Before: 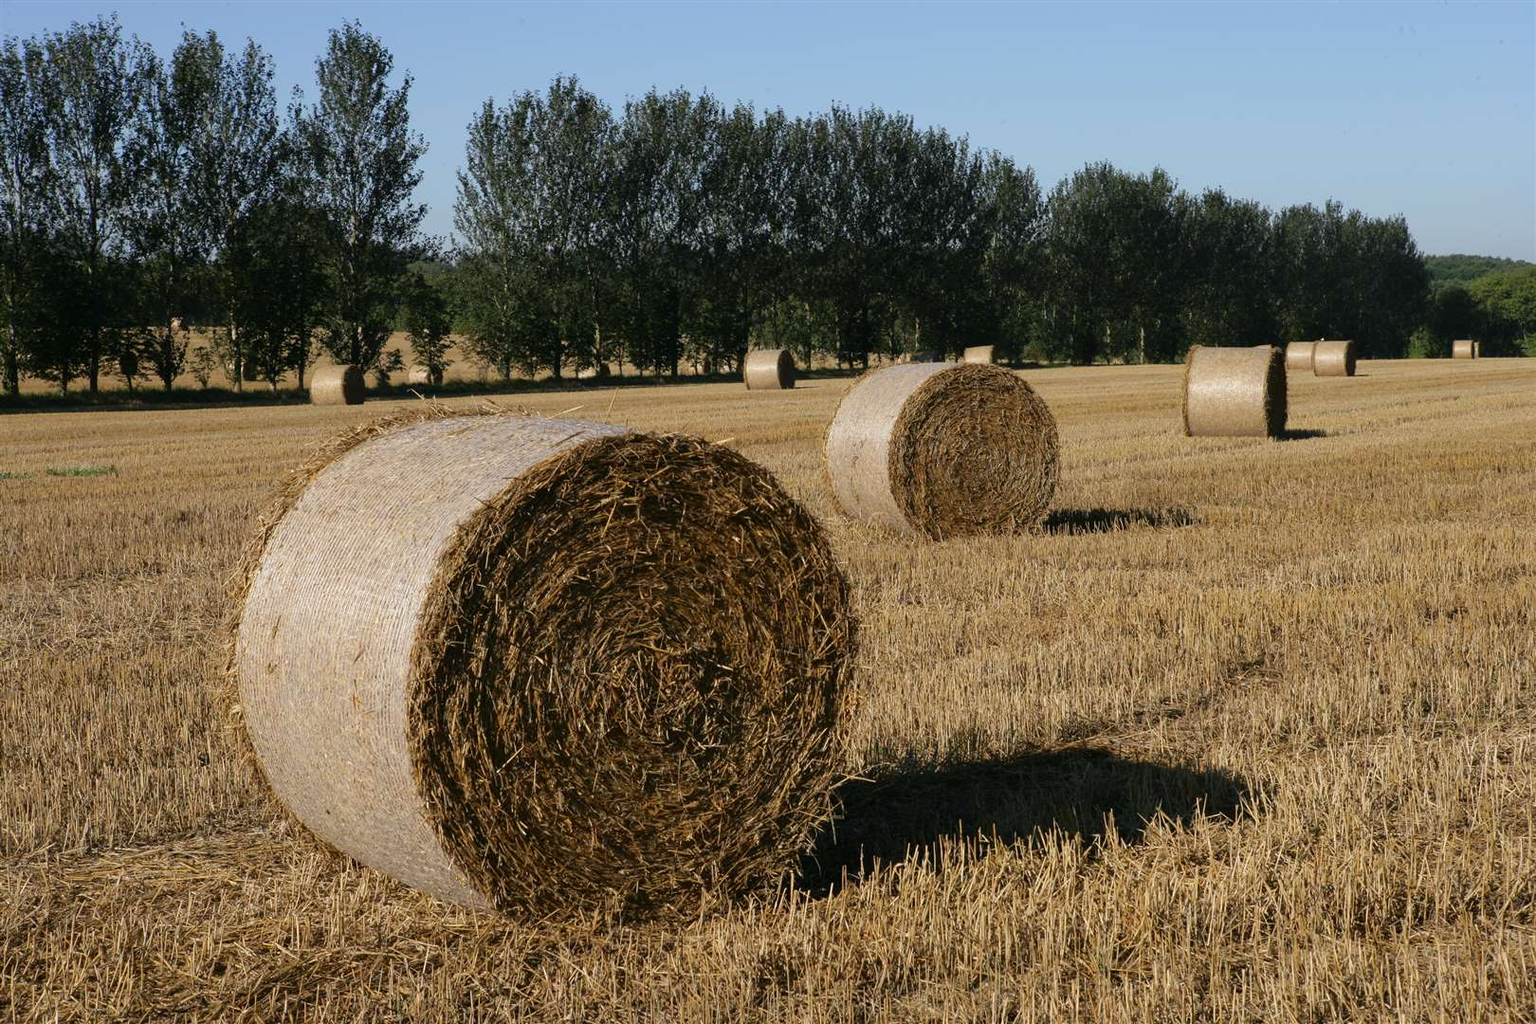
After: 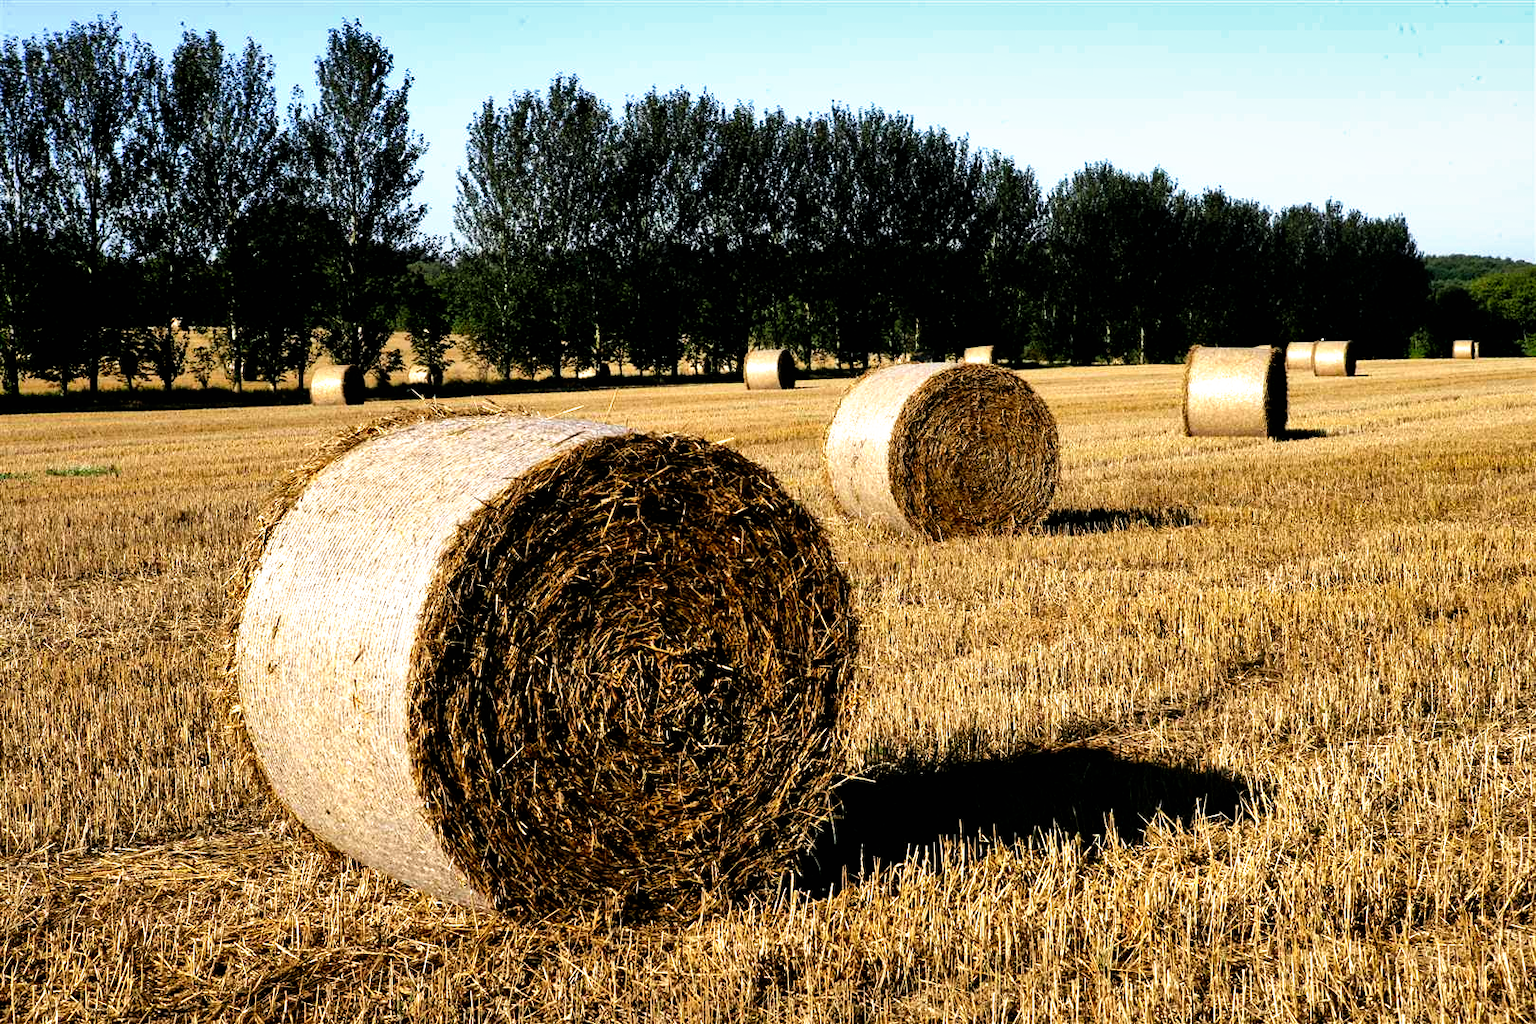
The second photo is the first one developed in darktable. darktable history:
shadows and highlights: radius 100.9, shadows 50.8, highlights -64.06, soften with gaussian
filmic rgb: black relative exposure -8.28 EV, white relative exposure 2.24 EV, threshold 3.02 EV, hardness 7.11, latitude 84.98%, contrast 1.687, highlights saturation mix -4.45%, shadows ↔ highlights balance -2.08%, preserve chrominance no, color science v5 (2021), contrast in shadows safe, contrast in highlights safe, enable highlight reconstruction true
exposure: exposure 0.346 EV, compensate highlight preservation false
